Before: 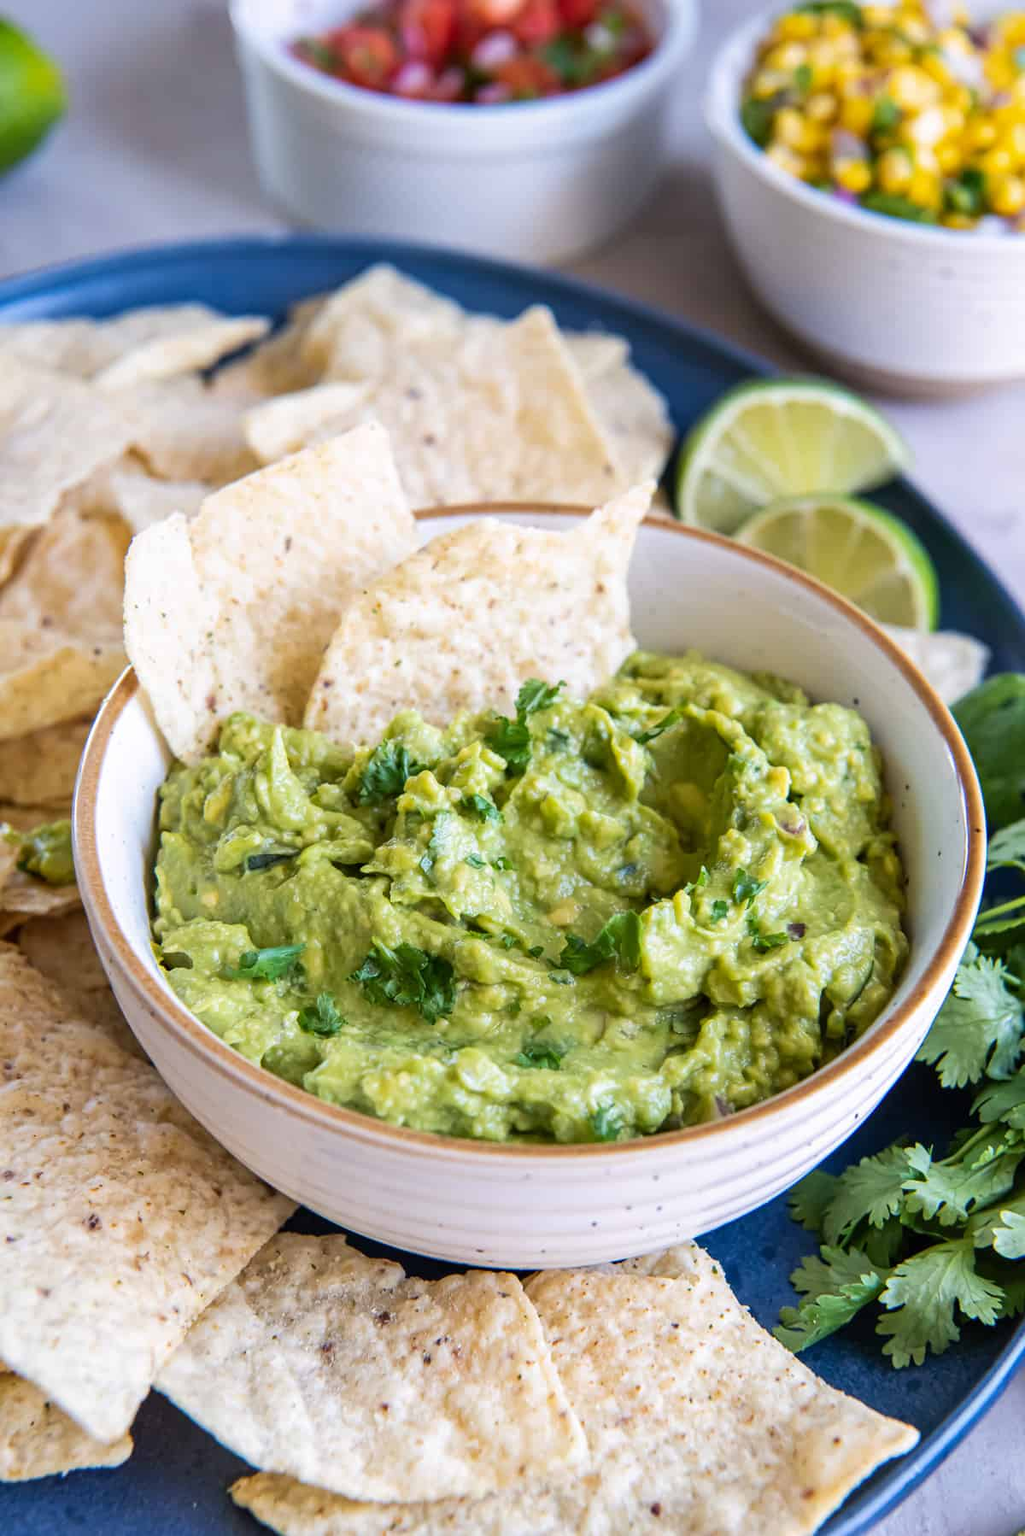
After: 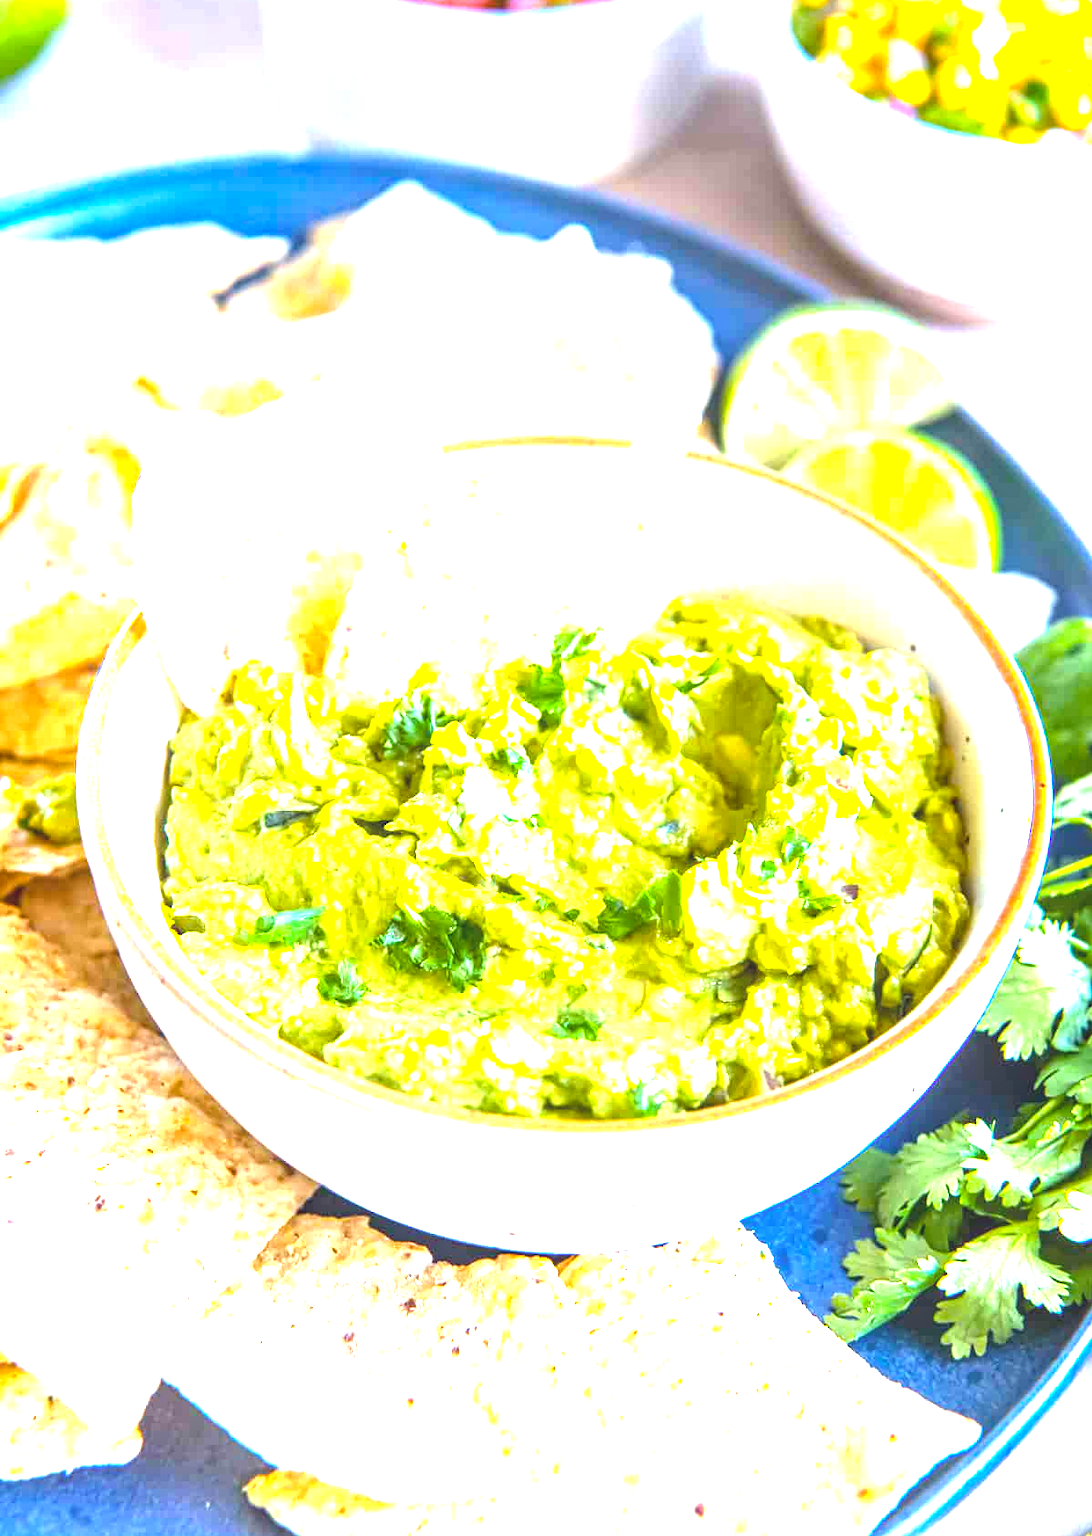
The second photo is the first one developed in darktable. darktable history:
color balance rgb: perceptual saturation grading › global saturation 30.695%, perceptual brilliance grading › global brilliance 17.969%
local contrast: detail 109%
exposure: black level correction 0, exposure 1.446 EV, compensate highlight preservation false
crop and rotate: top 6.185%
